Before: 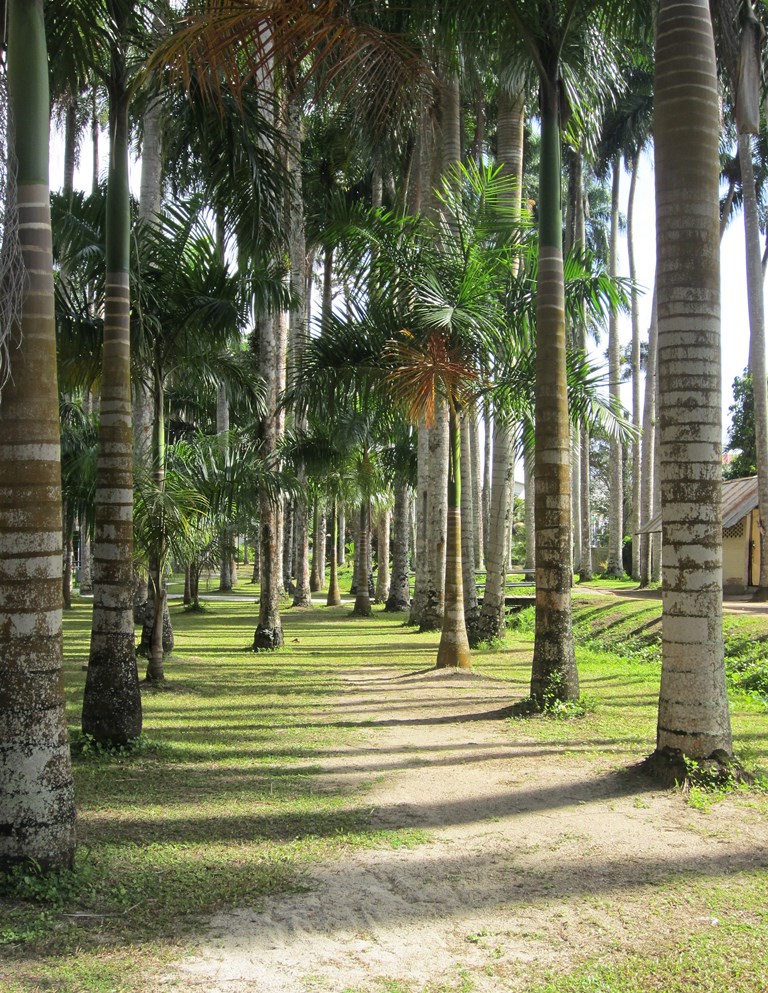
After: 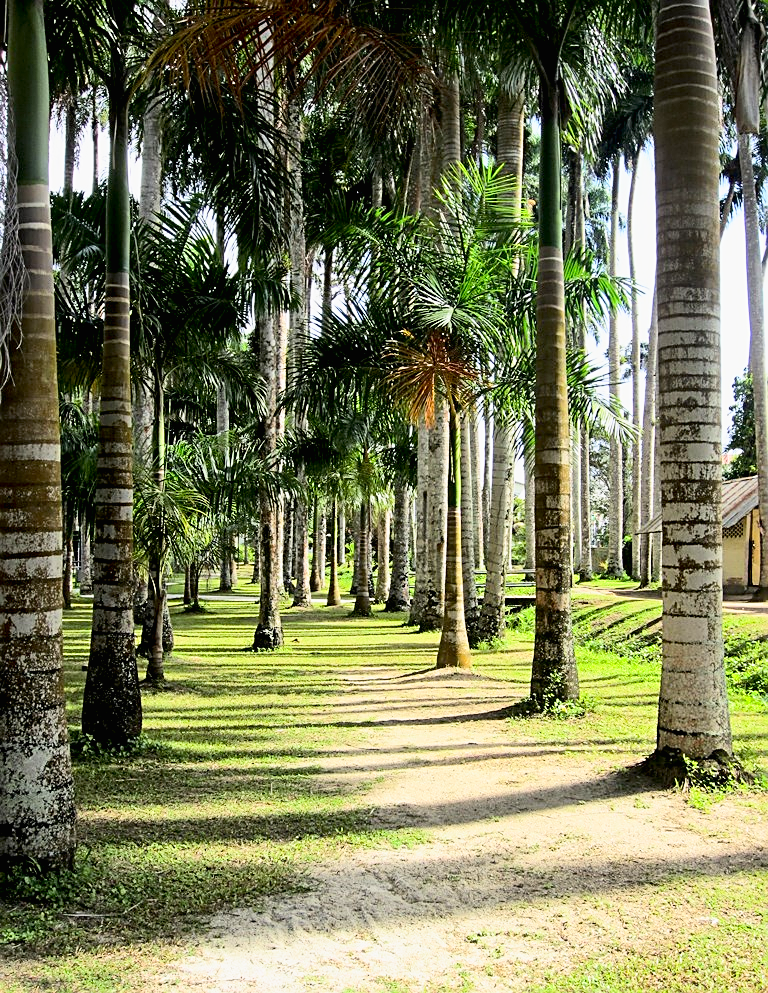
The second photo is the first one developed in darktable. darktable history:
tone curve: curves: ch0 [(0, 0.008) (0.107, 0.083) (0.283, 0.287) (0.429, 0.51) (0.607, 0.739) (0.789, 0.893) (0.998, 0.978)]; ch1 [(0, 0) (0.323, 0.339) (0.438, 0.427) (0.478, 0.484) (0.502, 0.502) (0.527, 0.525) (0.571, 0.579) (0.608, 0.629) (0.669, 0.704) (0.859, 0.899) (1, 1)]; ch2 [(0, 0) (0.33, 0.347) (0.421, 0.456) (0.473, 0.498) (0.502, 0.504) (0.522, 0.524) (0.549, 0.567) (0.593, 0.626) (0.676, 0.724) (1, 1)], color space Lab, linked channels, preserve colors none
sharpen: on, module defaults
base curve: curves: ch0 [(0.017, 0) (0.425, 0.441) (0.844, 0.933) (1, 1)], preserve colors none
